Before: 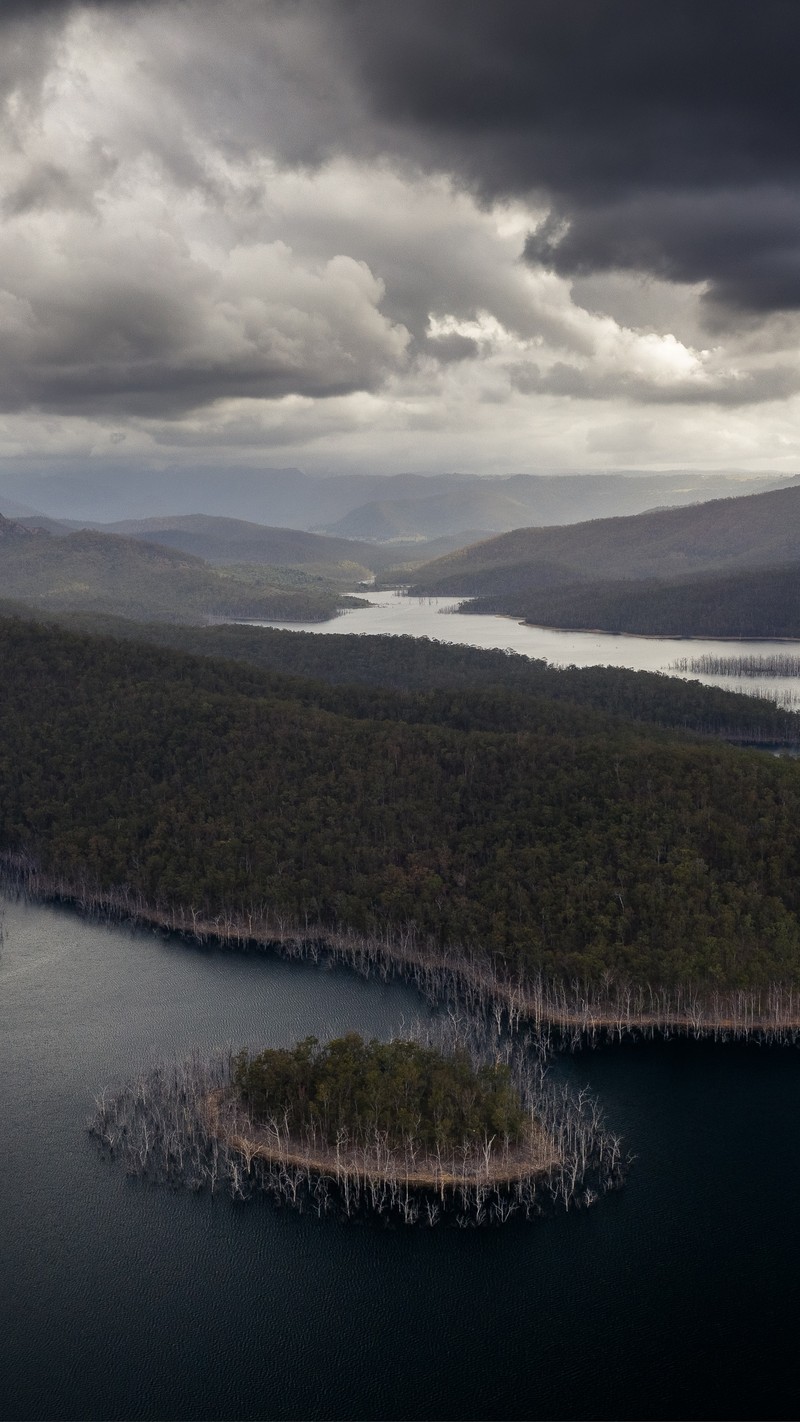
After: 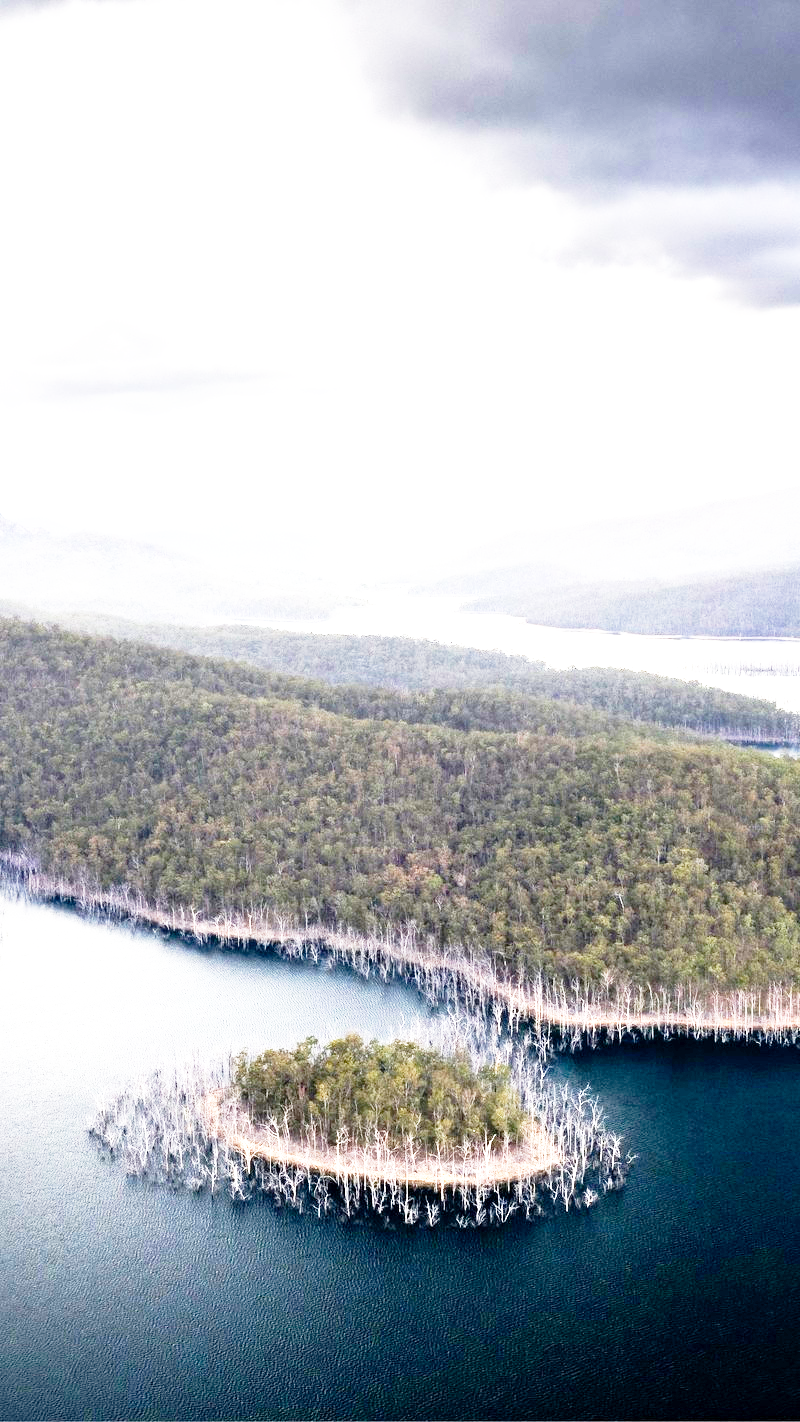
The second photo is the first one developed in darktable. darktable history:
base curve: curves: ch0 [(0, 0) (0.012, 0.01) (0.073, 0.168) (0.31, 0.711) (0.645, 0.957) (1, 1)], preserve colors none
exposure: black level correction 0.001, exposure 2.658 EV, compensate exposure bias true, compensate highlight preservation false
contrast equalizer: y [[0.5, 0.5, 0.544, 0.569, 0.5, 0.5], [0.5 ×6], [0.5 ×6], [0 ×6], [0 ×6]]
